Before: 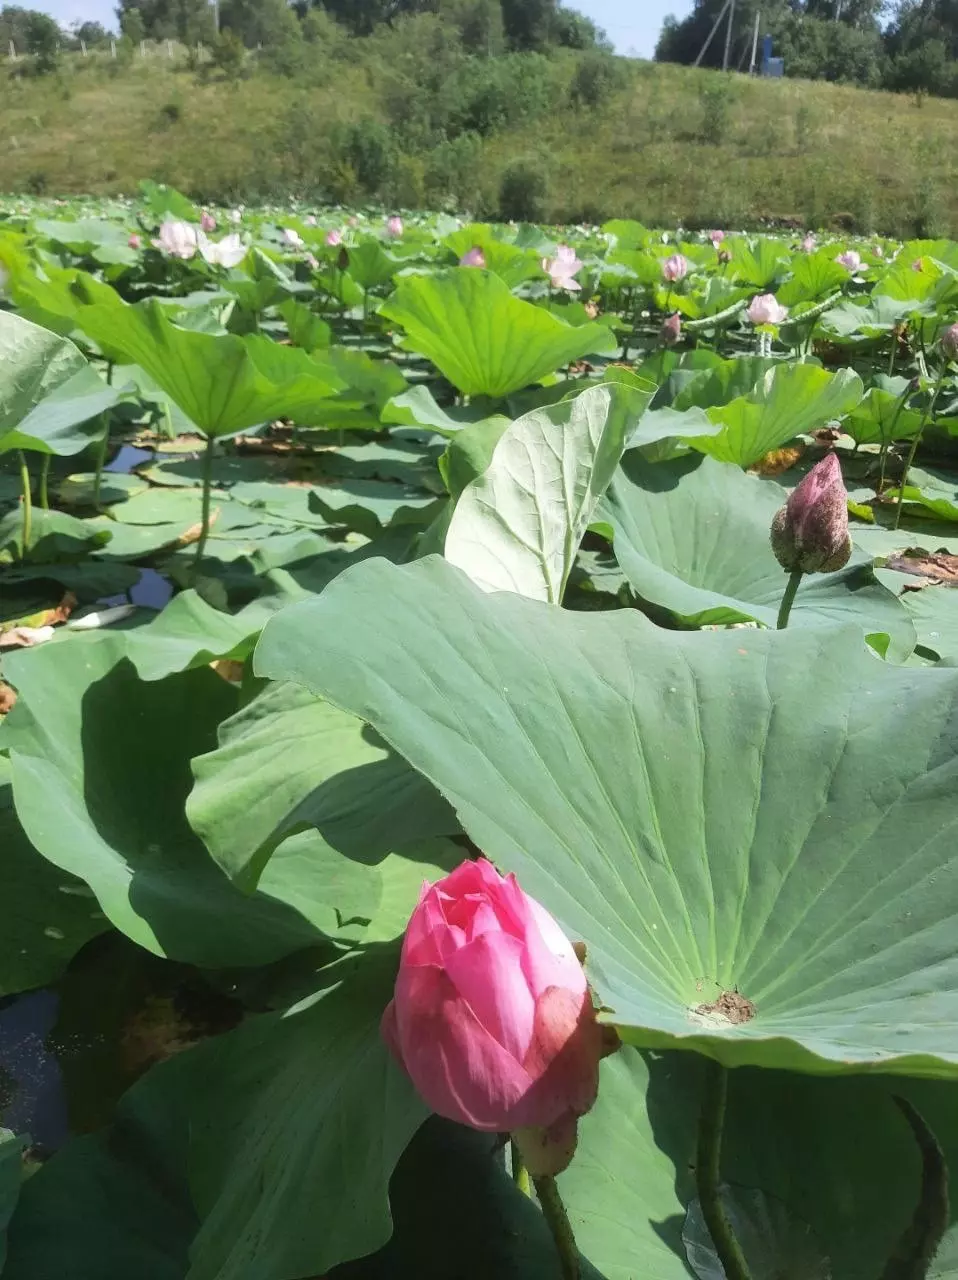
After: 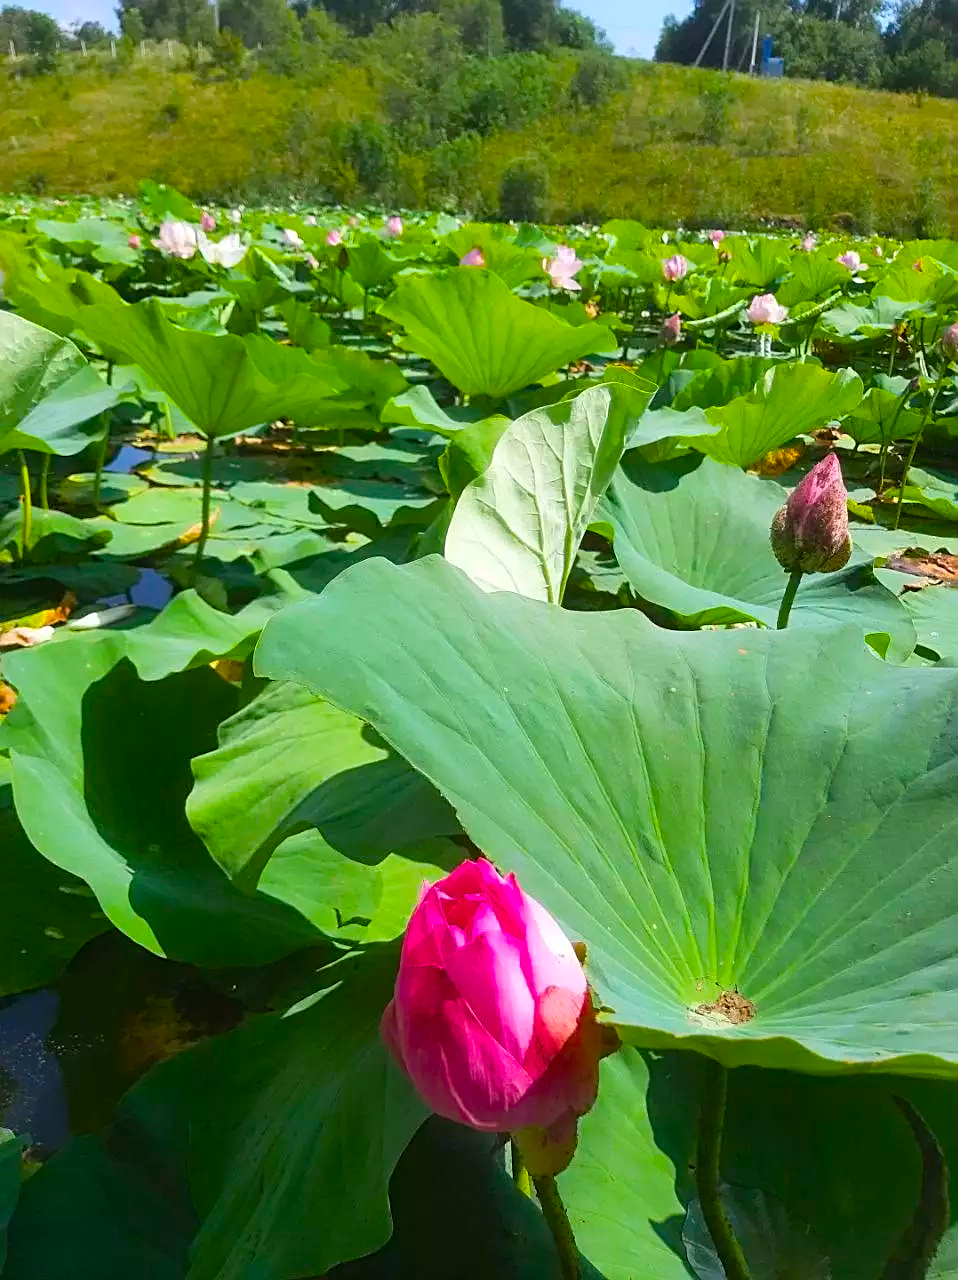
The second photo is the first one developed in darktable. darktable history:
color balance rgb: perceptual saturation grading › global saturation 100%
sharpen: on, module defaults
